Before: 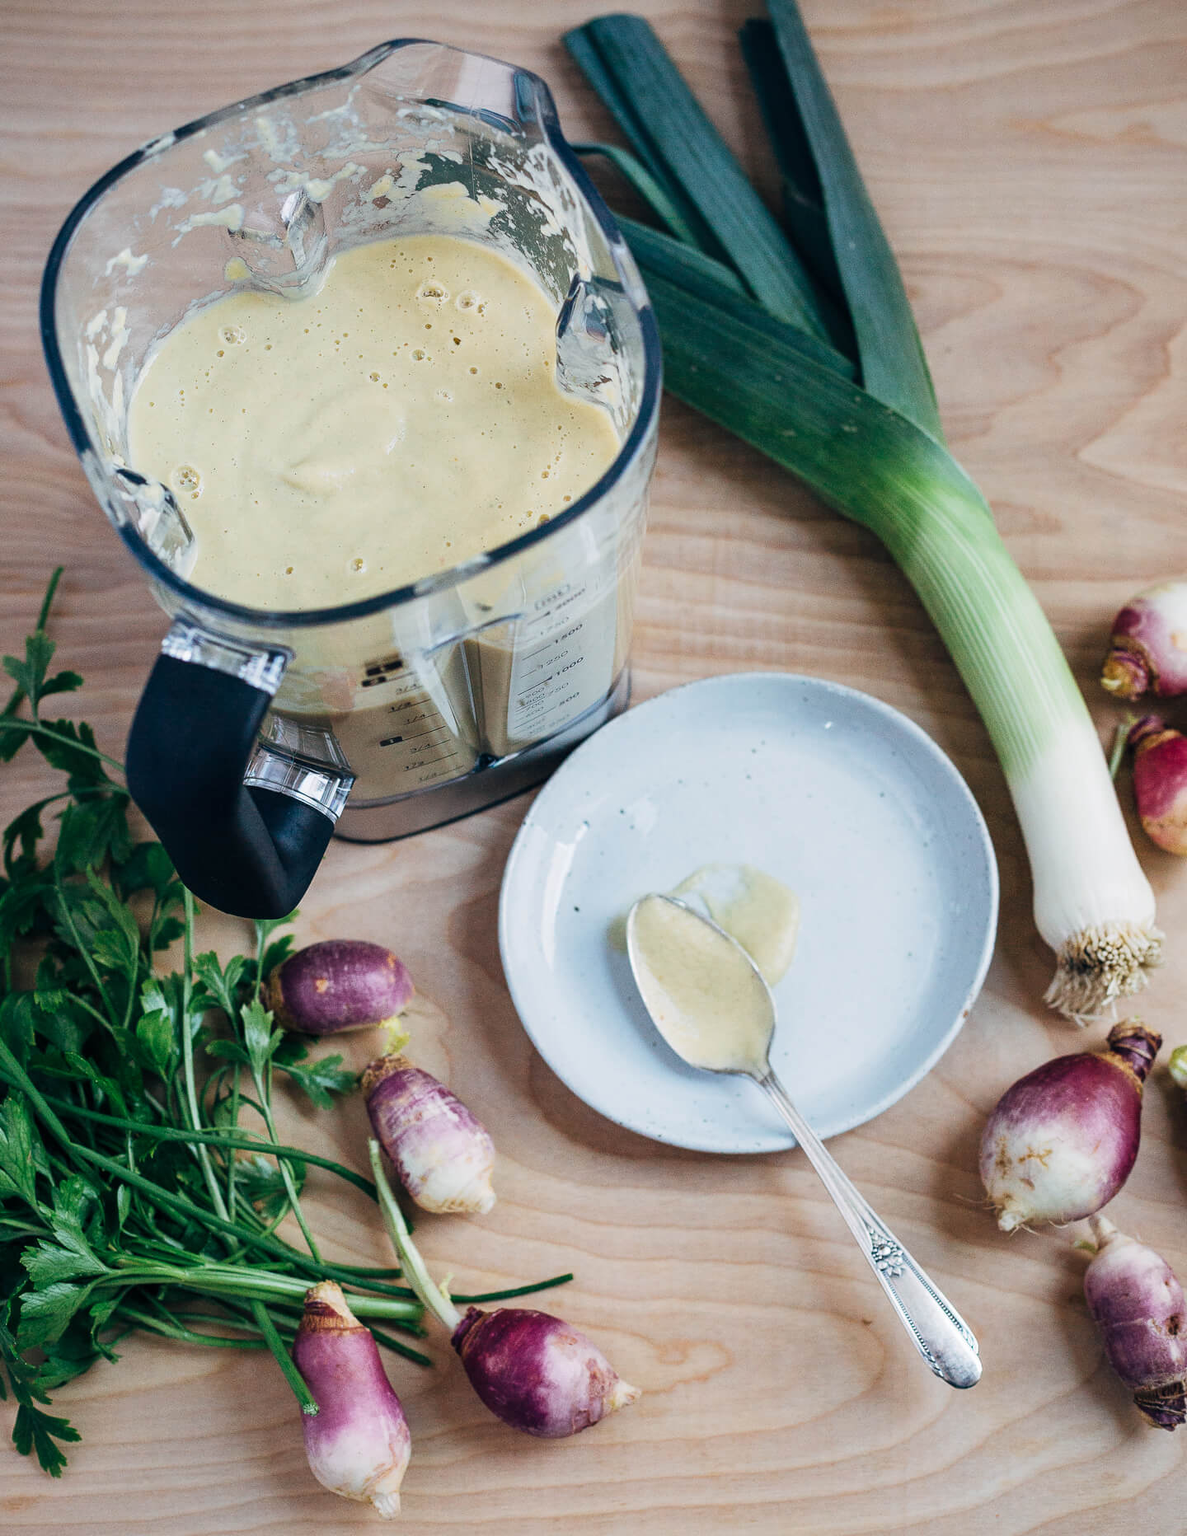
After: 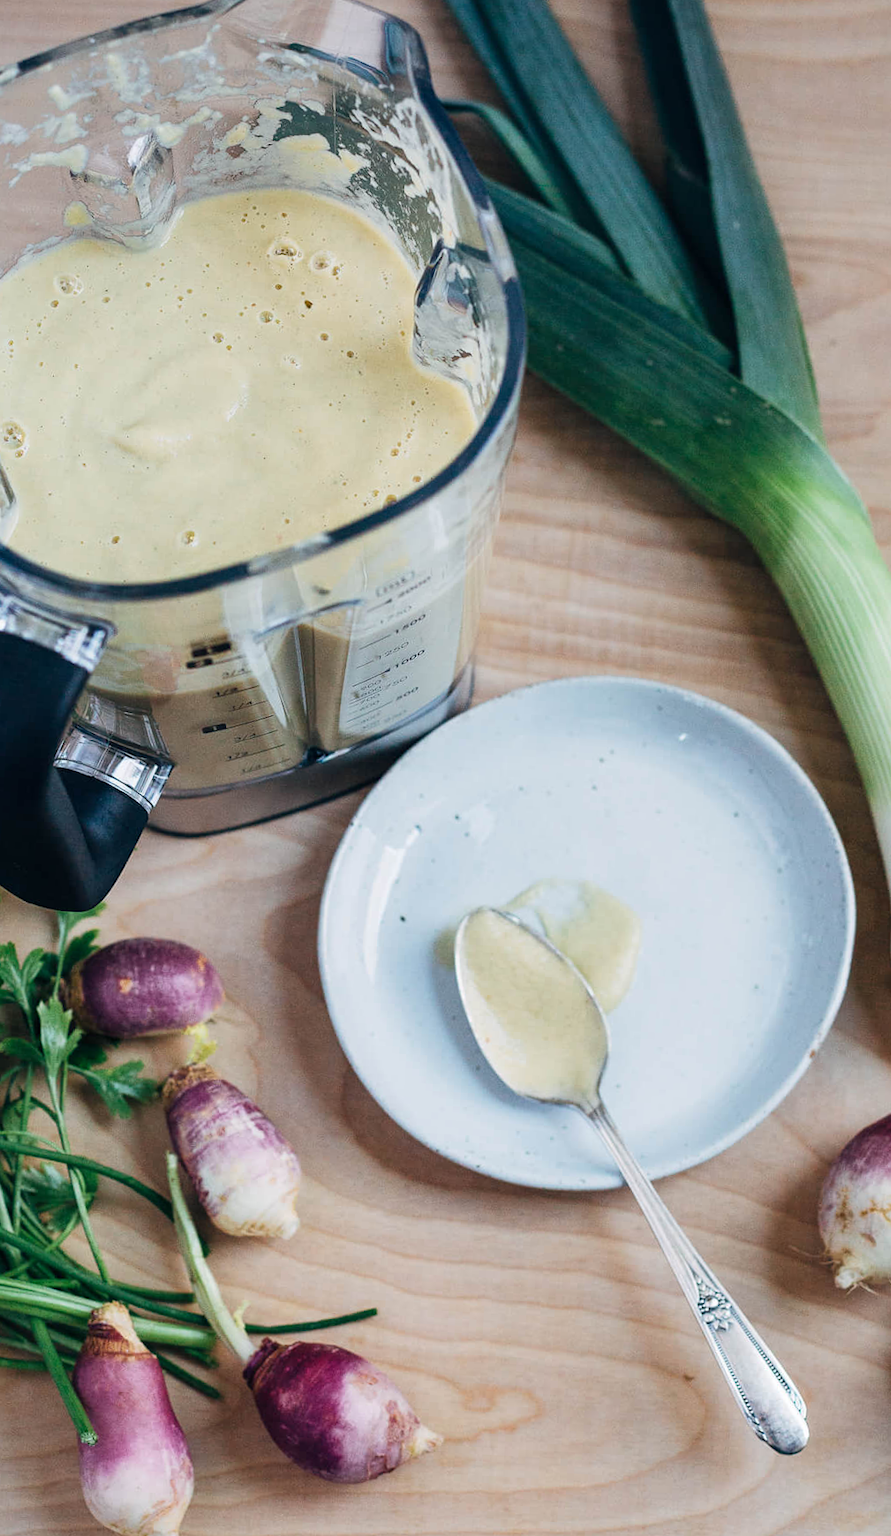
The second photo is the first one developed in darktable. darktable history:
crop and rotate: angle -3.16°, left 13.935%, top 0.019%, right 10.956%, bottom 0.079%
